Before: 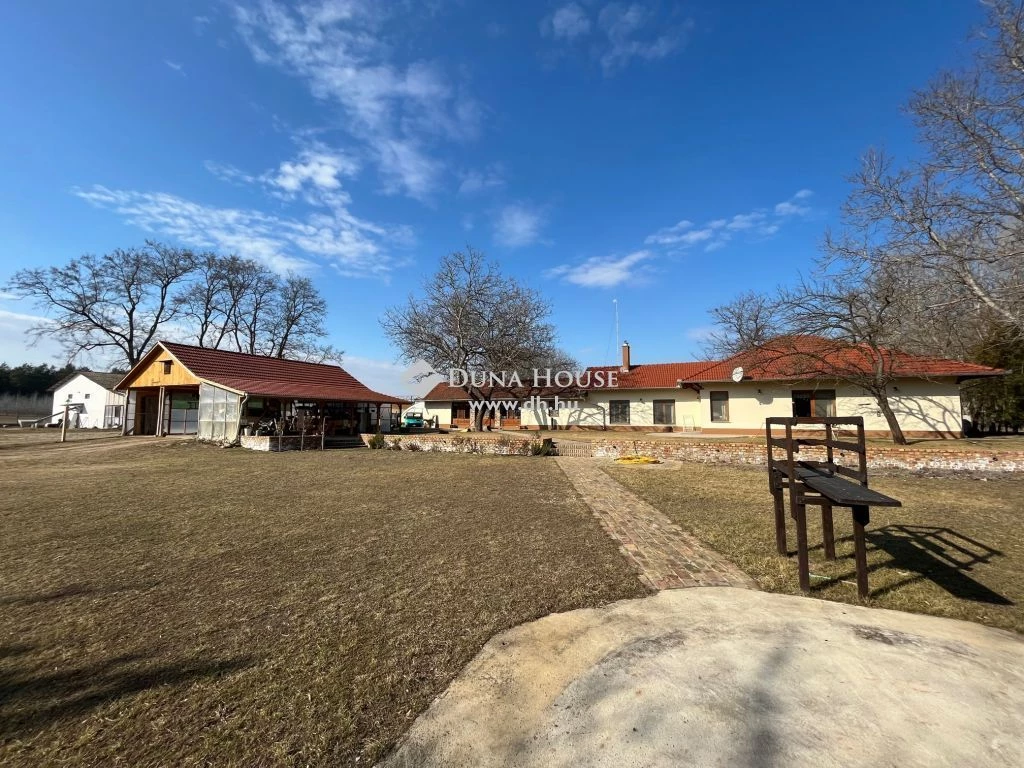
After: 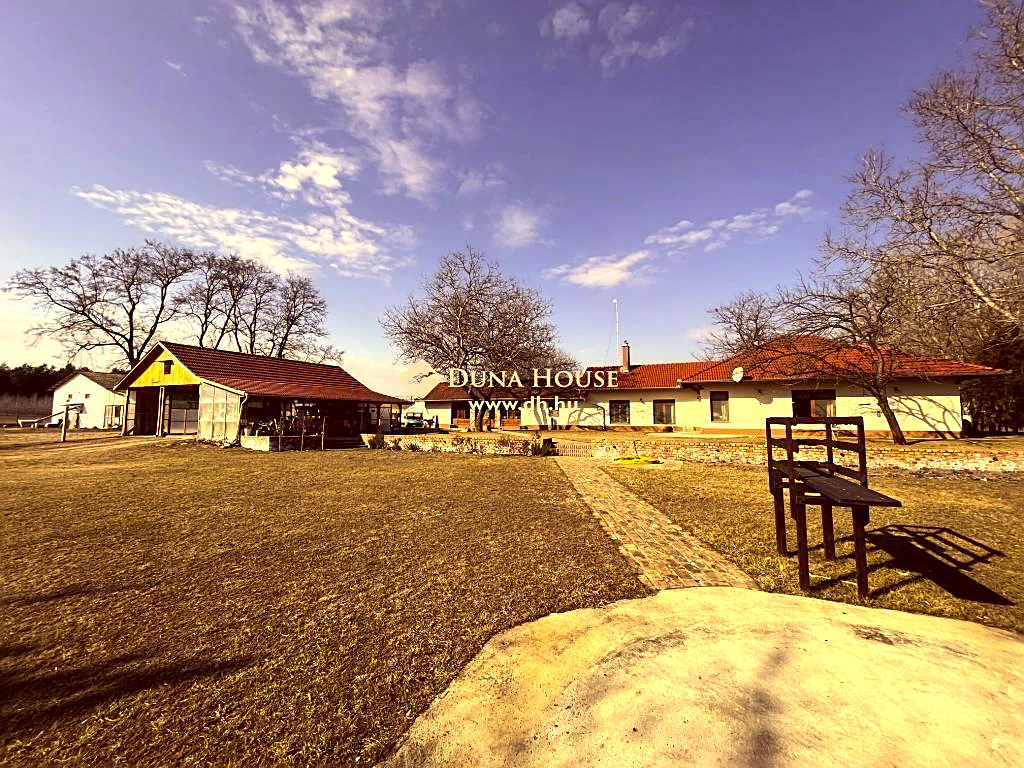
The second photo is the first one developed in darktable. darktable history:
tone equalizer: -8 EV -0.75 EV, -7 EV -0.7 EV, -6 EV -0.6 EV, -5 EV -0.4 EV, -3 EV 0.4 EV, -2 EV 0.6 EV, -1 EV 0.7 EV, +0 EV 0.75 EV, edges refinement/feathering 500, mask exposure compensation -1.57 EV, preserve details no
color correction: highlights a* 10.12, highlights b* 39.04, shadows a* 14.62, shadows b* 3.37
sharpen: on, module defaults
